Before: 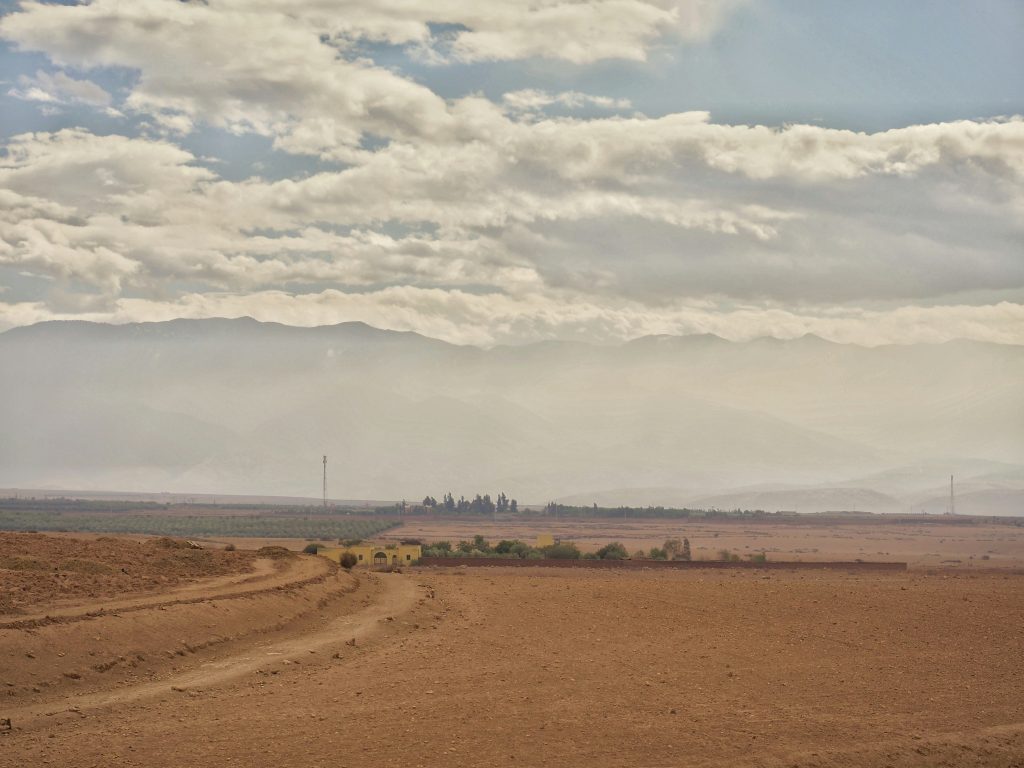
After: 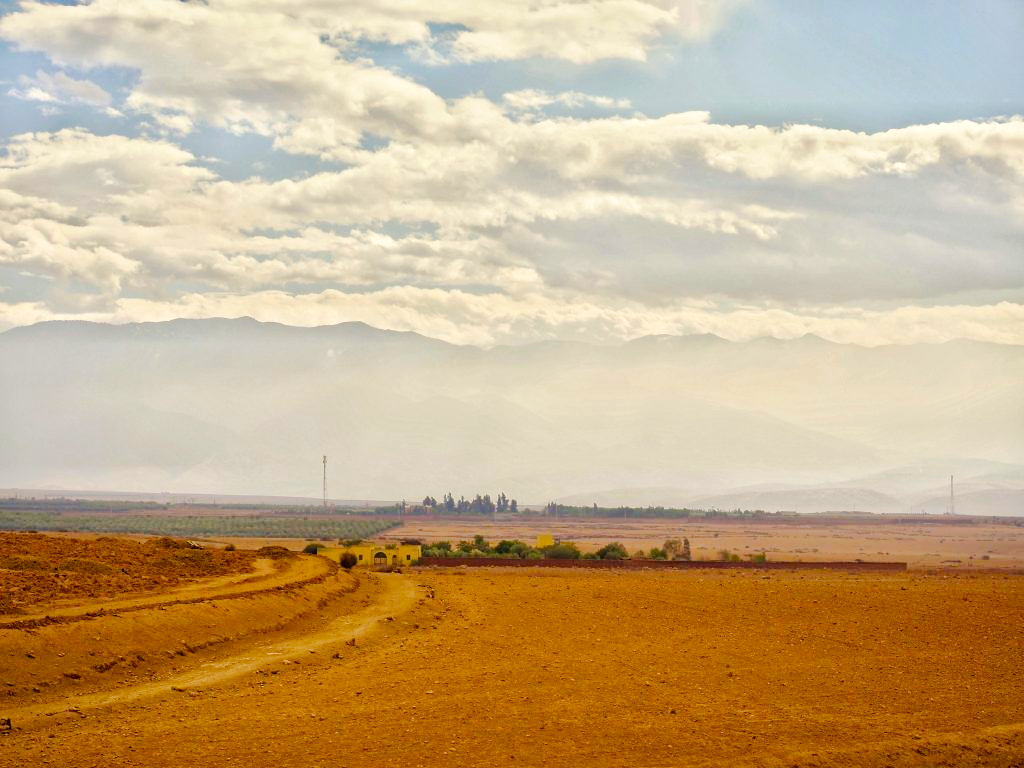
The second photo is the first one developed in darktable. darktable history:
color balance rgb: linear chroma grading › global chroma 50%, perceptual saturation grading › global saturation 2.34%, global vibrance 6.64%, contrast 12.71%, saturation formula JzAzBz (2021)
tone equalizer: on, module defaults
tone curve: curves: ch0 [(0, 0) (0.003, 0) (0.011, 0.001) (0.025, 0.003) (0.044, 0.005) (0.069, 0.012) (0.1, 0.023) (0.136, 0.039) (0.177, 0.088) (0.224, 0.15) (0.277, 0.24) (0.335, 0.337) (0.399, 0.437) (0.468, 0.535) (0.543, 0.629) (0.623, 0.71) (0.709, 0.782) (0.801, 0.856) (0.898, 0.94) (1, 1)], preserve colors none
